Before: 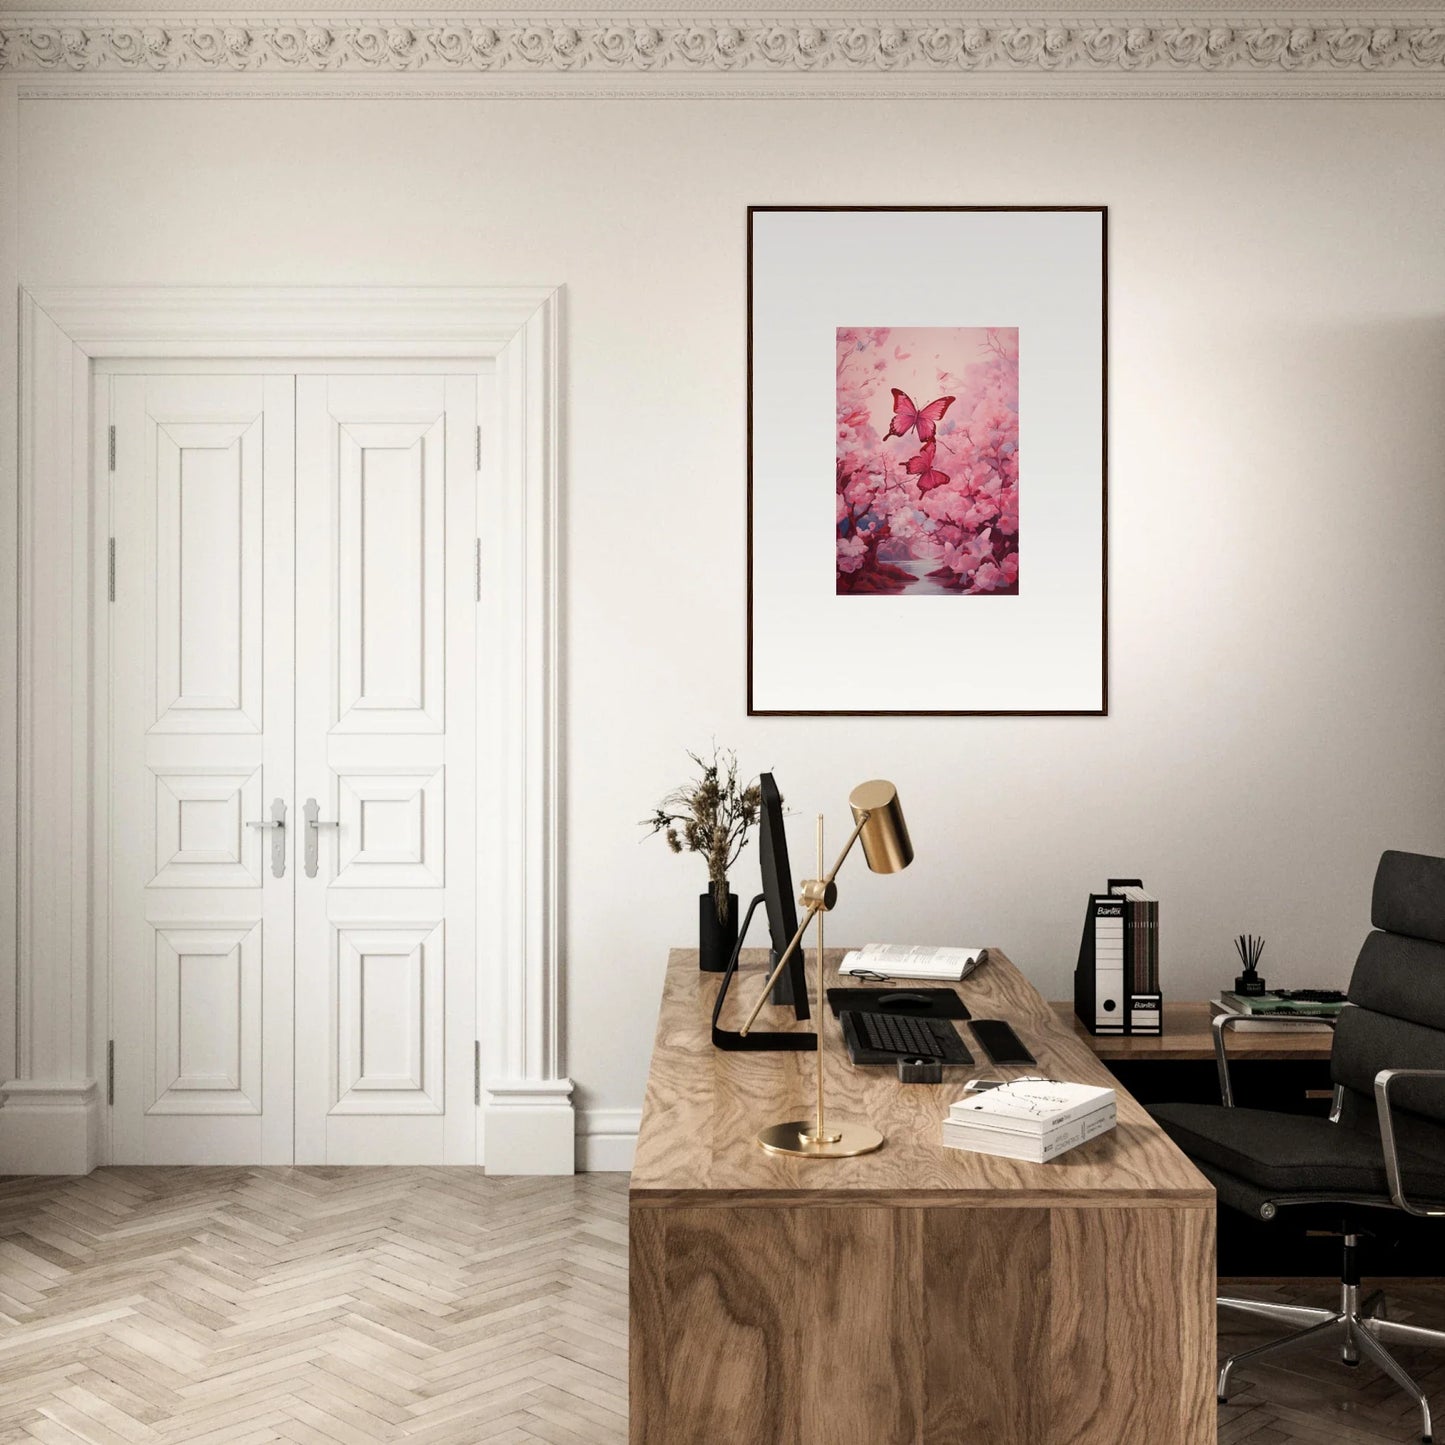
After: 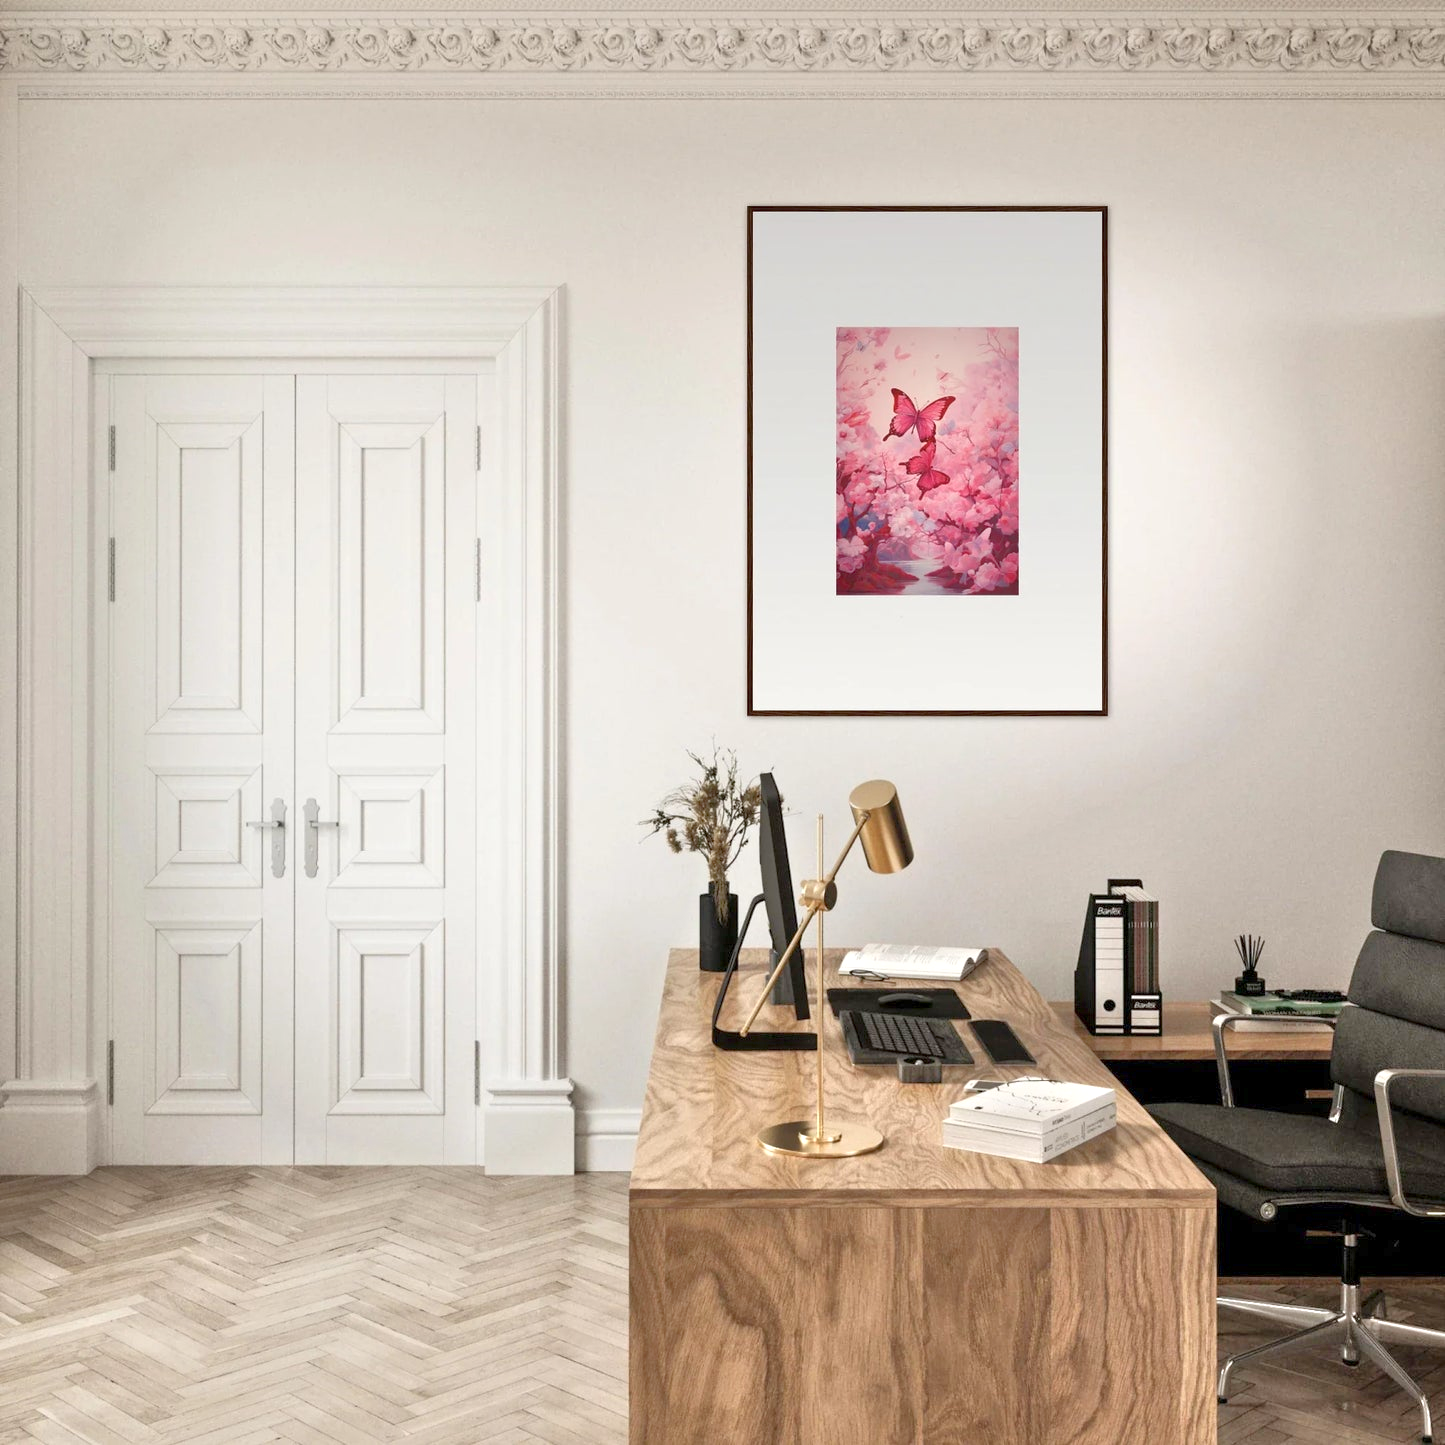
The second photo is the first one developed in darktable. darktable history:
tone equalizer: -8 EV 1.97 EV, -7 EV 1.97 EV, -6 EV 1.98 EV, -5 EV 1.96 EV, -4 EV 1.97 EV, -3 EV 1.47 EV, -2 EV 0.98 EV, -1 EV 0.509 EV
